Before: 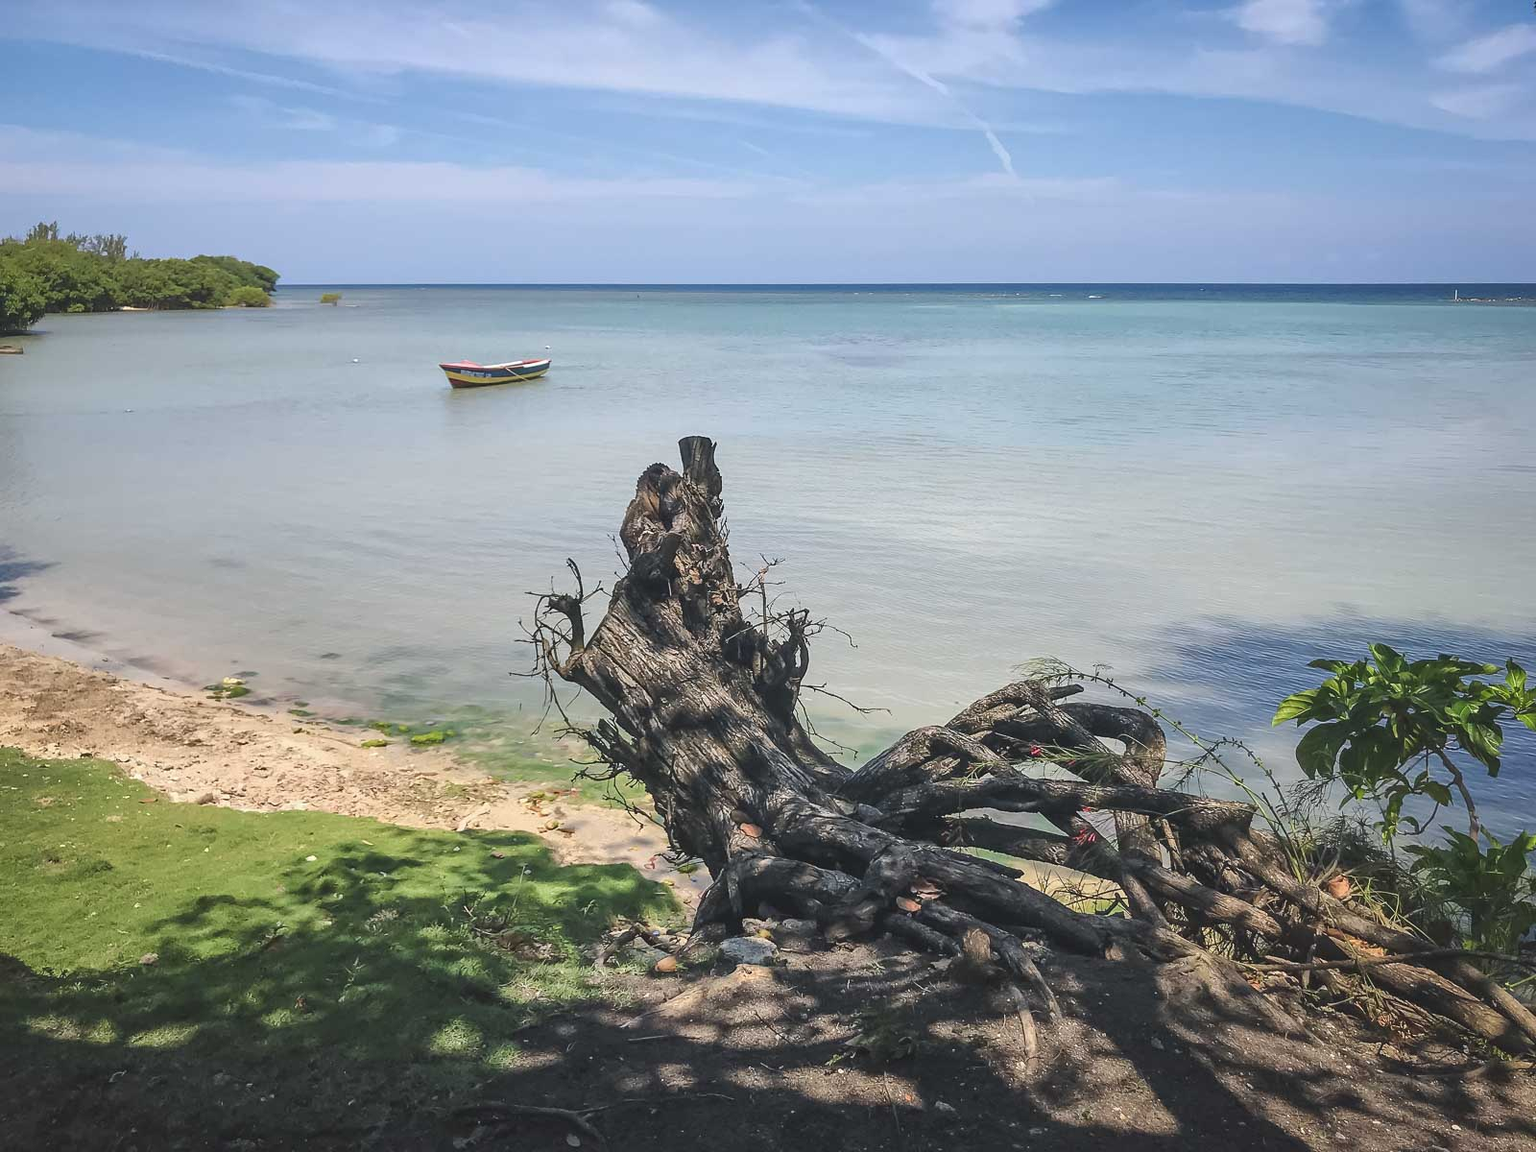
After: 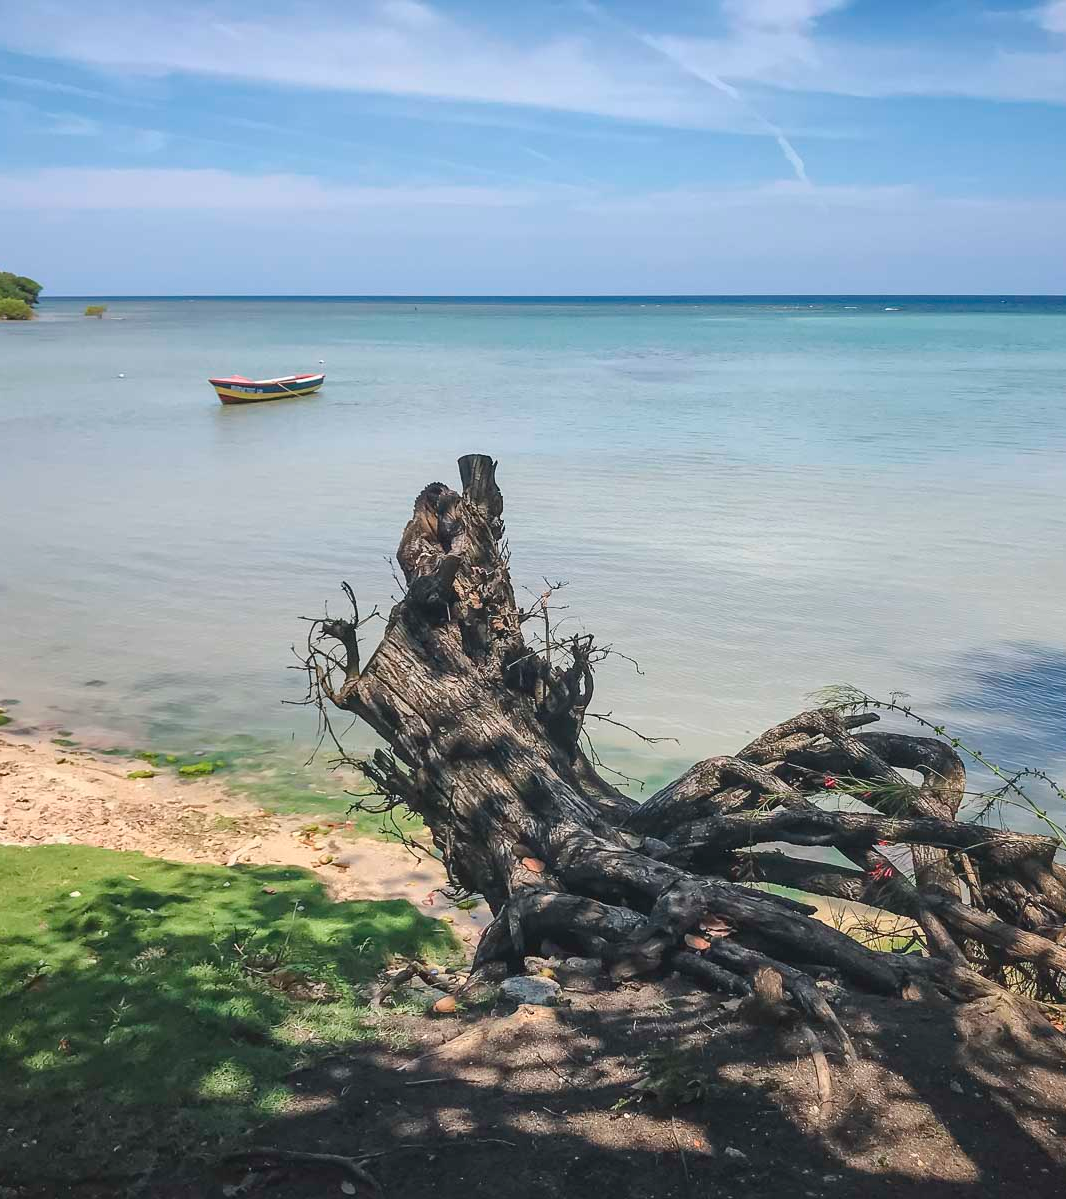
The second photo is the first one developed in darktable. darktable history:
crop and rotate: left 15.571%, right 17.755%
